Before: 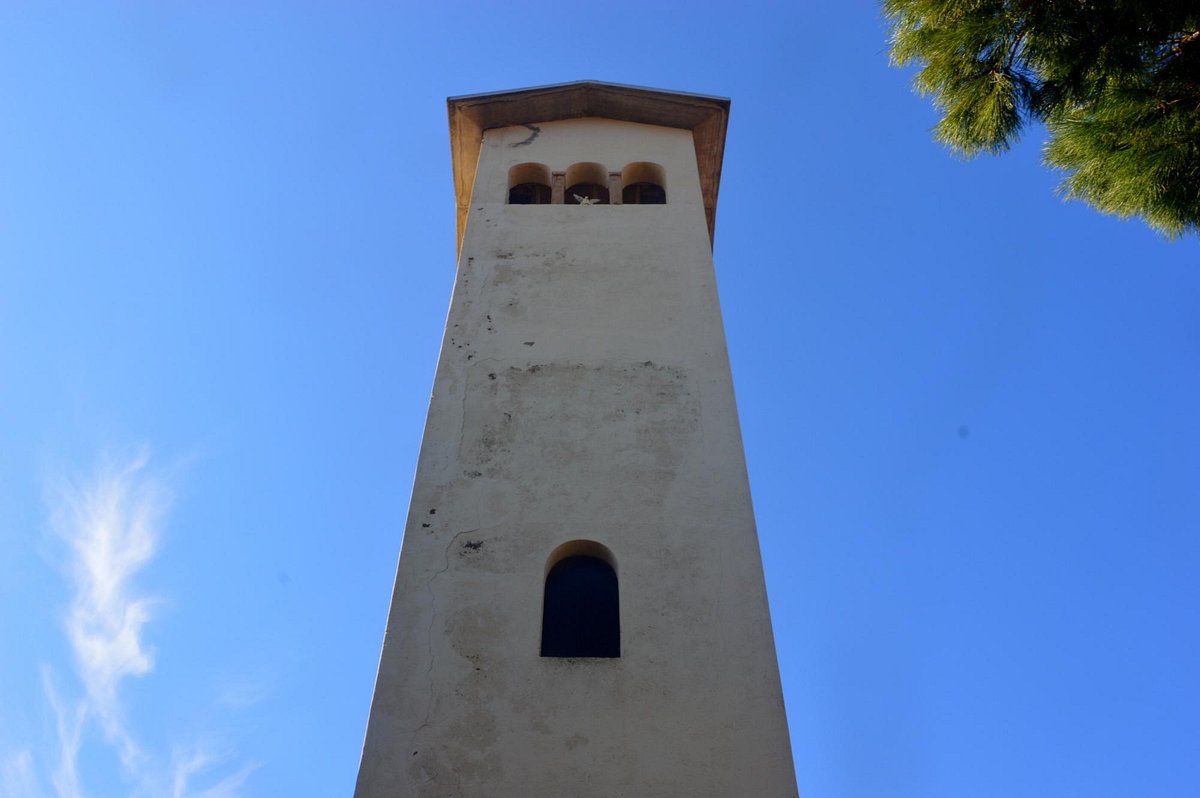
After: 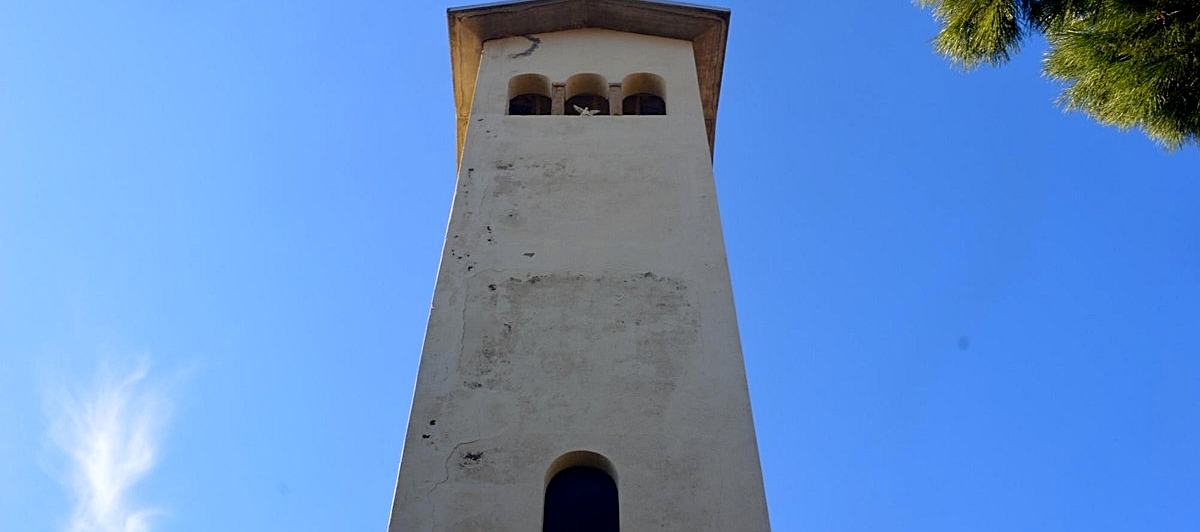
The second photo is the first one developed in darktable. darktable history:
crop: top 11.166%, bottom 22.168%
sharpen: on, module defaults
exposure: black level correction 0.002, exposure 0.15 EV, compensate highlight preservation false
color contrast: green-magenta contrast 0.81
